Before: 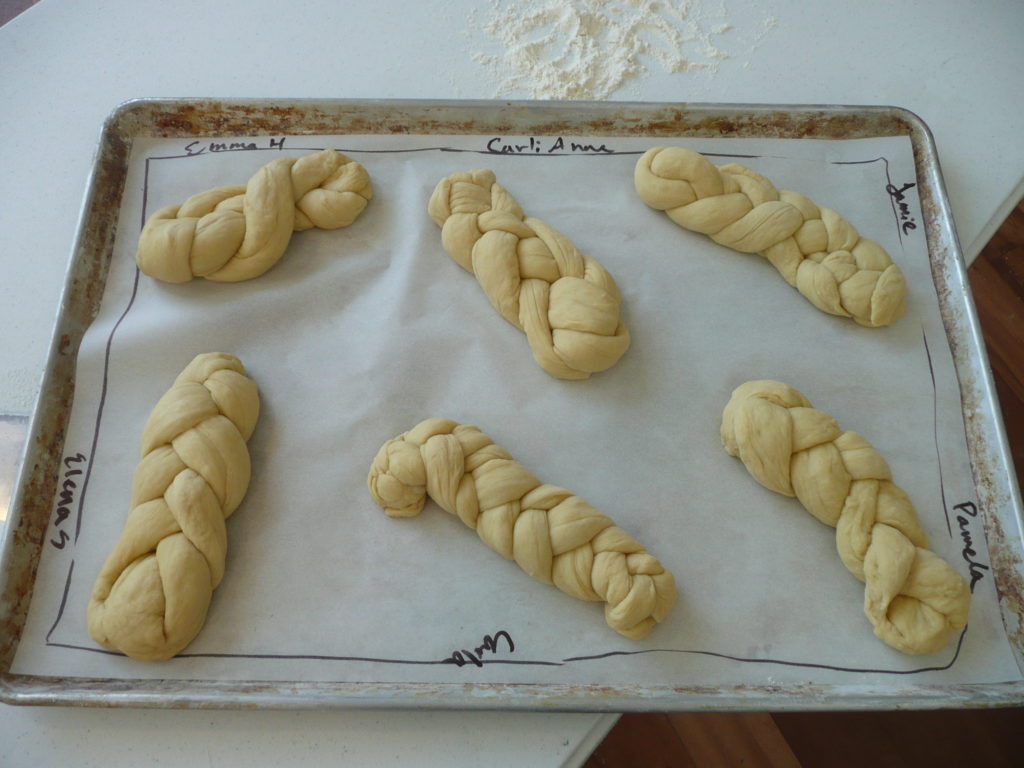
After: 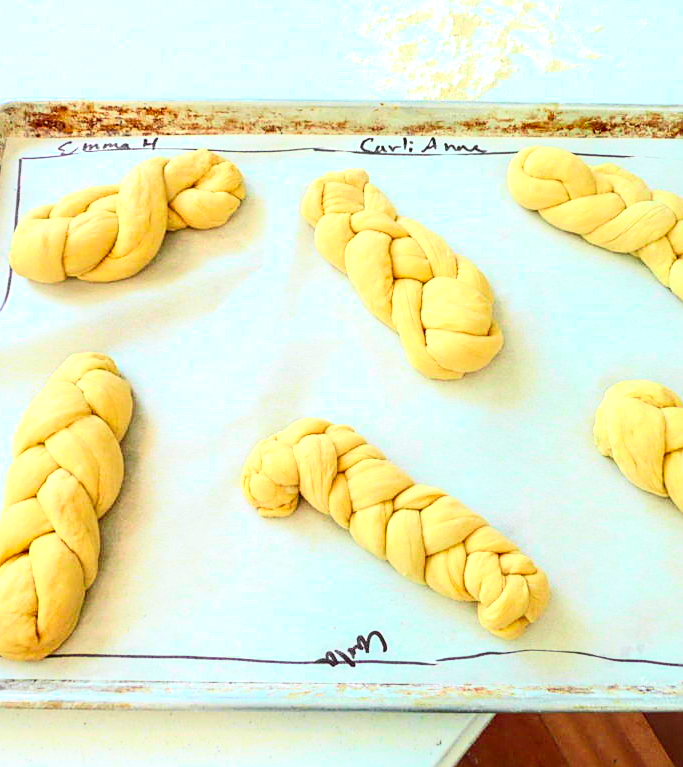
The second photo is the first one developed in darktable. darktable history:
crop and rotate: left 12.495%, right 20.785%
sharpen: on, module defaults
contrast brightness saturation: contrast 0.156, saturation 0.315
tone equalizer: -8 EV -0.545 EV
local contrast: detail 130%
exposure: black level correction 0, exposure 1.401 EV, compensate exposure bias true, compensate highlight preservation false
tone curve: curves: ch0 [(0, 0) (0.051, 0.03) (0.096, 0.071) (0.241, 0.247) (0.455, 0.525) (0.594, 0.697) (0.741, 0.845) (0.871, 0.933) (1, 0.984)]; ch1 [(0, 0) (0.1, 0.038) (0.318, 0.243) (0.399, 0.351) (0.478, 0.469) (0.499, 0.499) (0.534, 0.549) (0.565, 0.594) (0.601, 0.634) (0.666, 0.7) (1, 1)]; ch2 [(0, 0) (0.453, 0.45) (0.479, 0.483) (0.504, 0.499) (0.52, 0.519) (0.541, 0.559) (0.592, 0.612) (0.824, 0.815) (1, 1)], color space Lab, independent channels, preserve colors none
color balance rgb: perceptual saturation grading › global saturation 9.964%, global vibrance 20%
